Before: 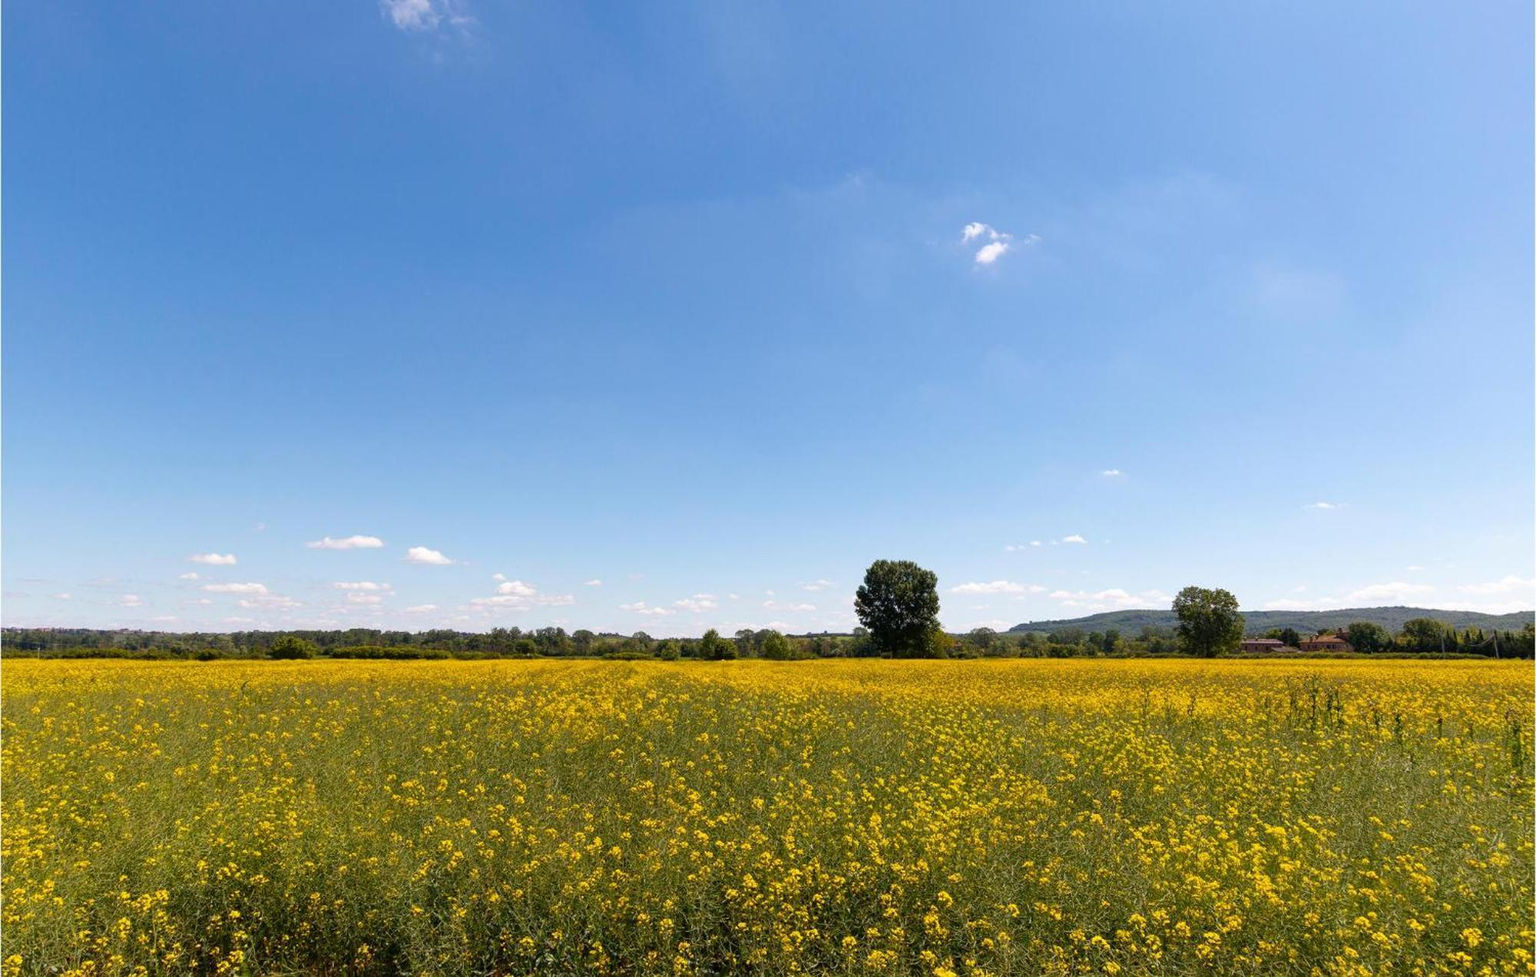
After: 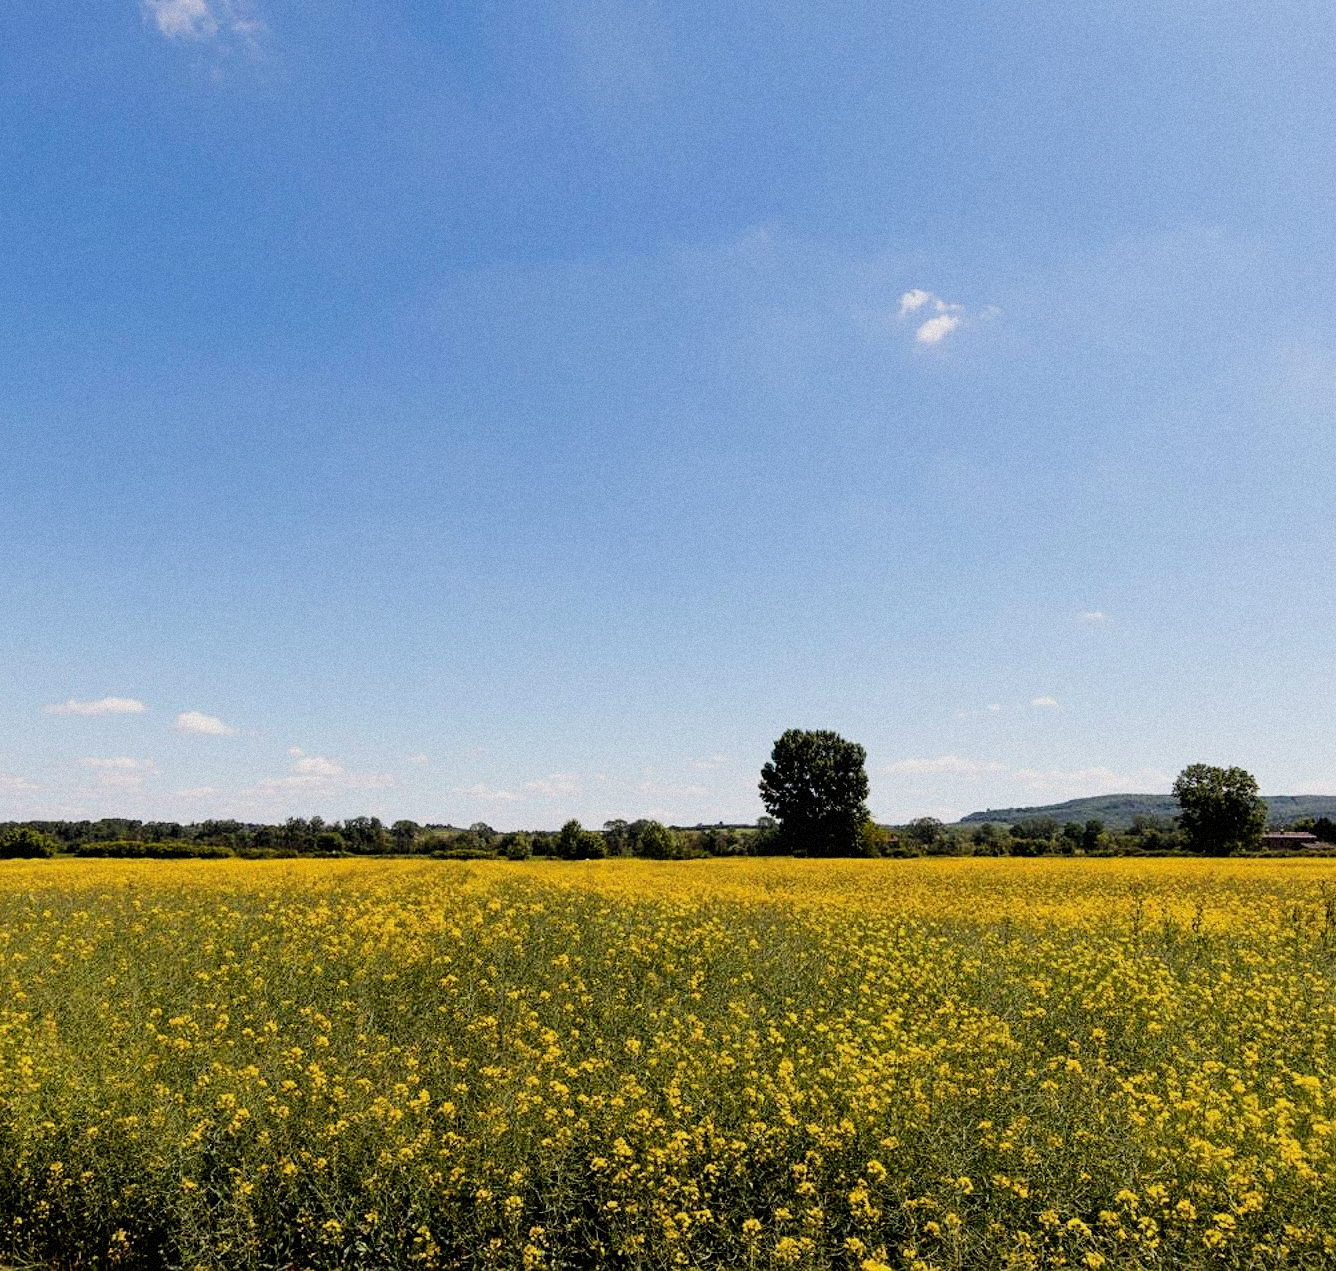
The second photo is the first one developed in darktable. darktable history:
filmic rgb: black relative exposure -5 EV, hardness 2.88, contrast 1.3, highlights saturation mix -30%
crop and rotate: left 17.732%, right 15.423%
sharpen: amount 0.2
grain: mid-tones bias 0%
